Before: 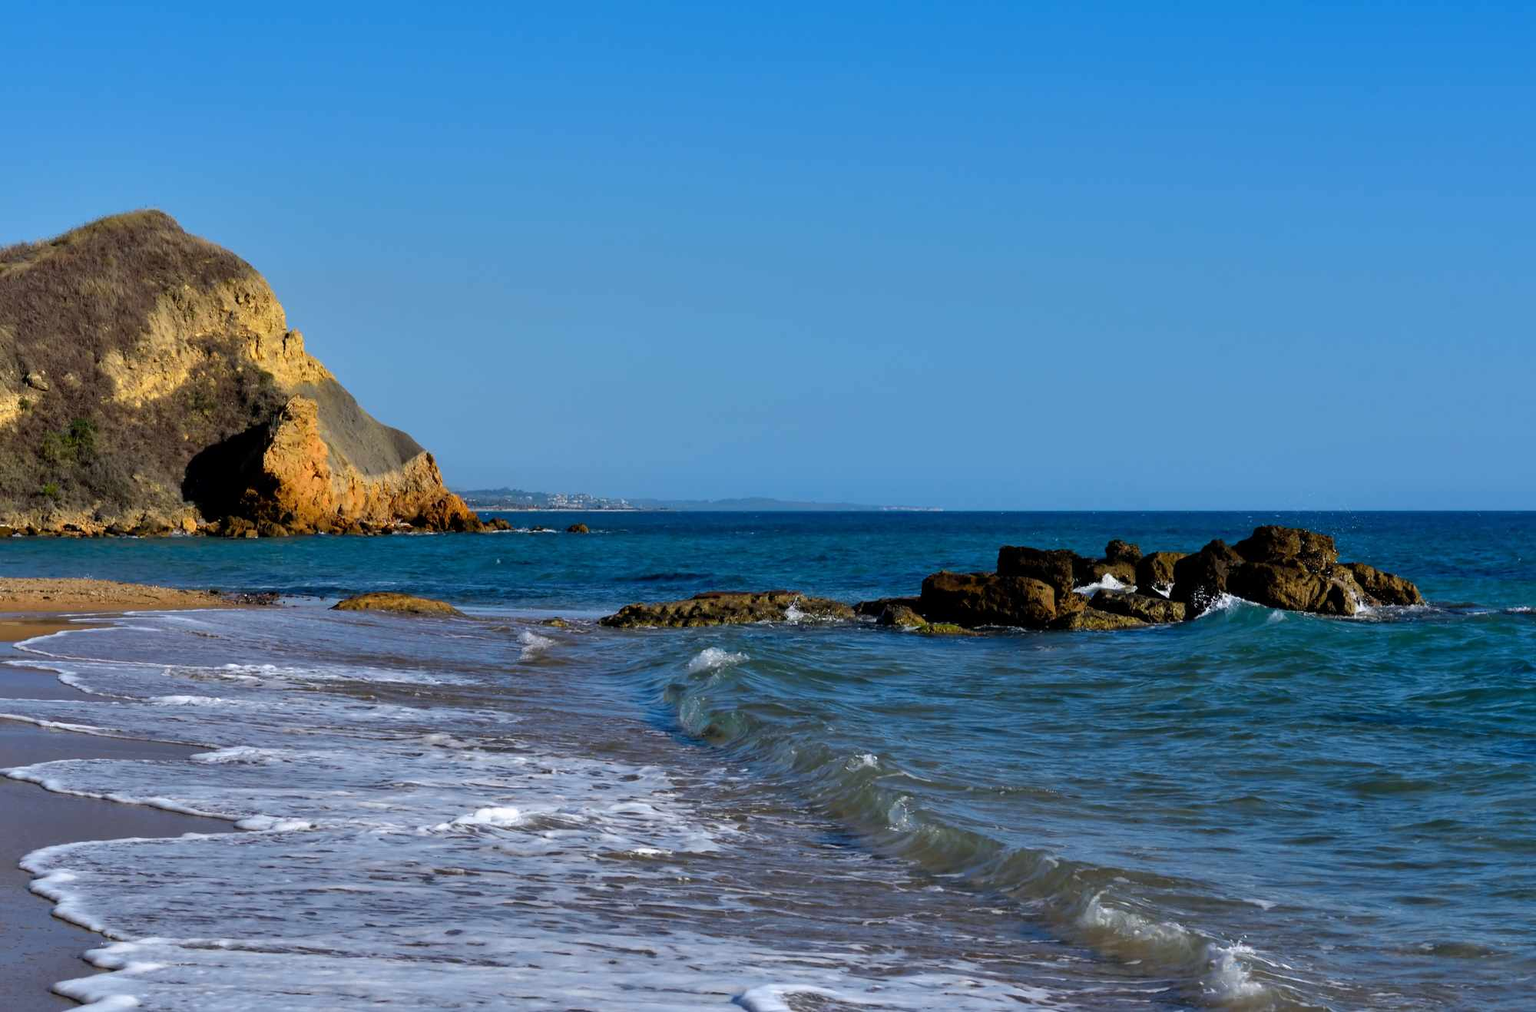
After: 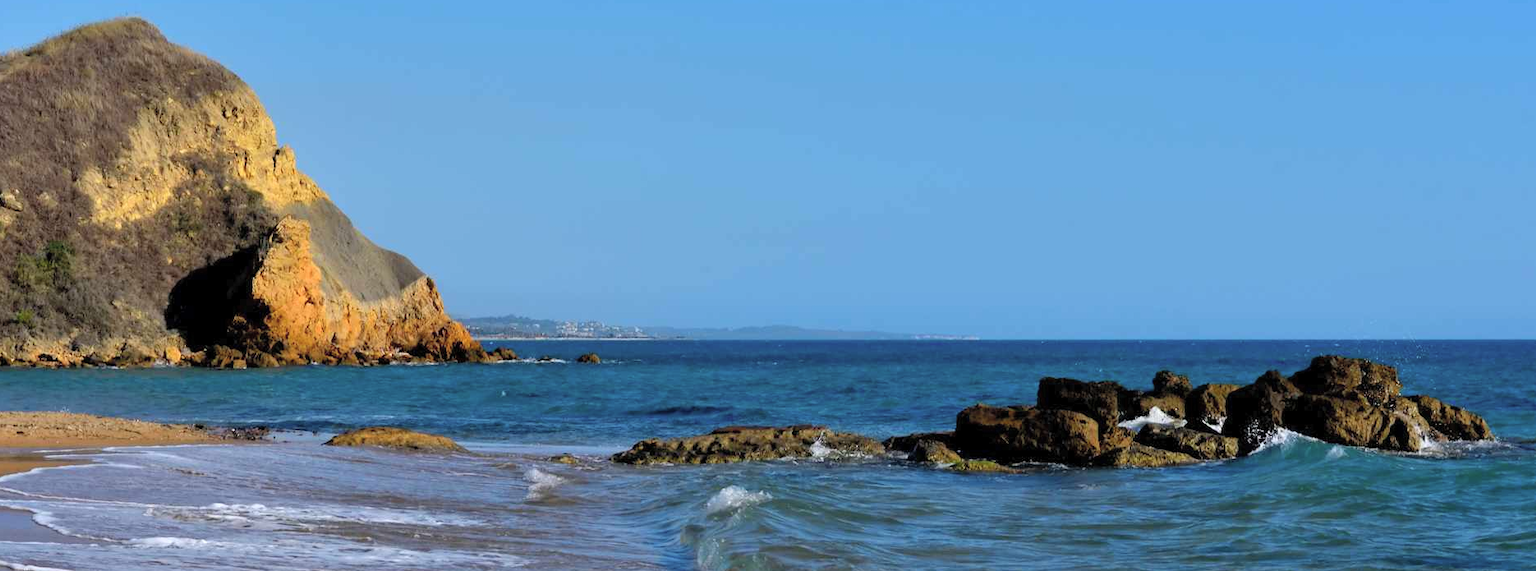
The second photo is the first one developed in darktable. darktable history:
crop: left 1.822%, top 19.173%, right 4.667%, bottom 27.977%
contrast brightness saturation: brightness 0.142
